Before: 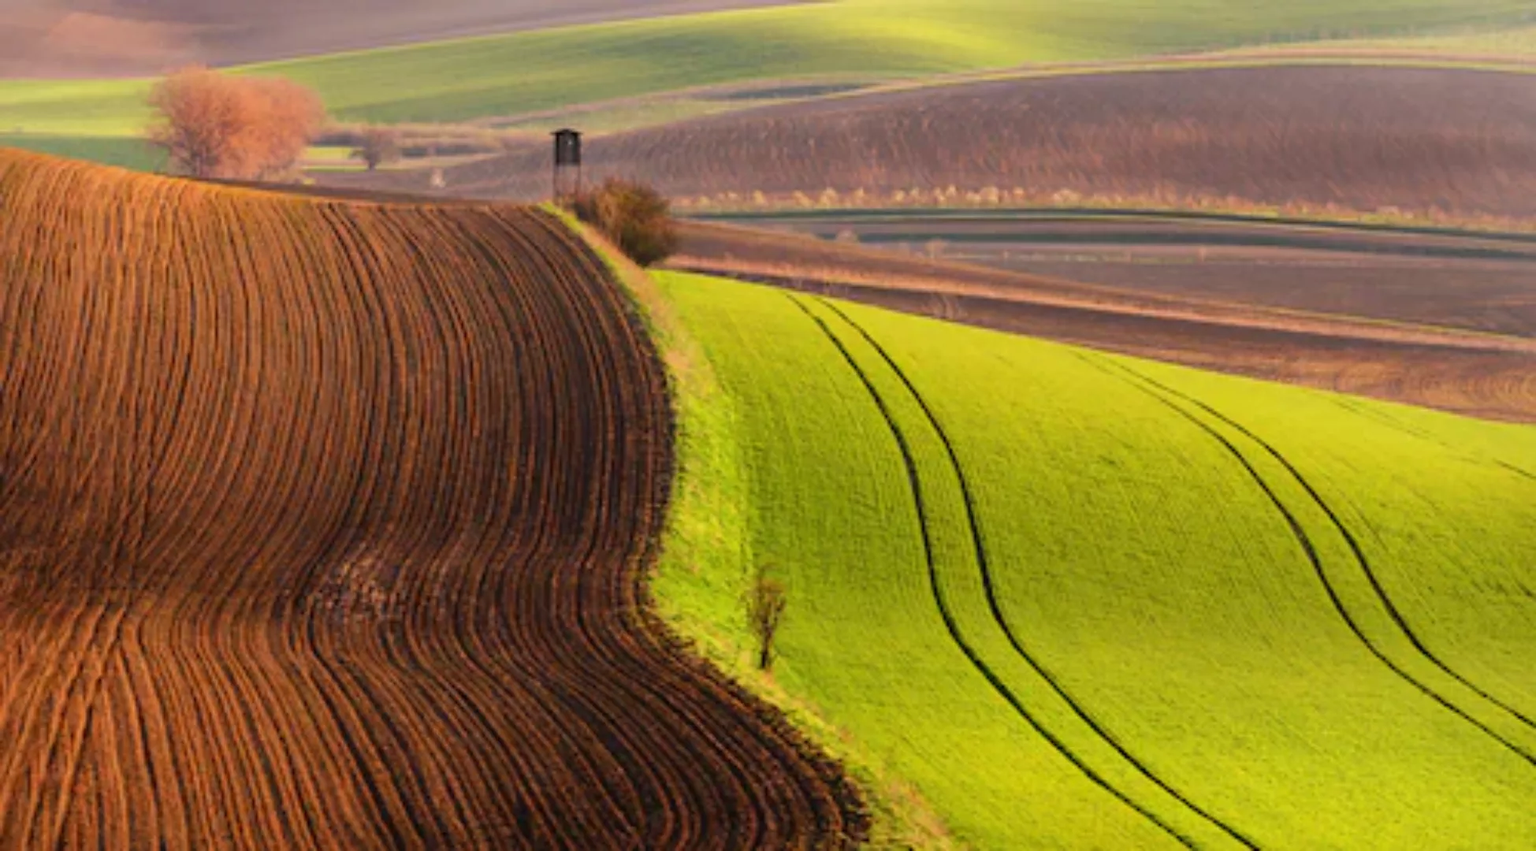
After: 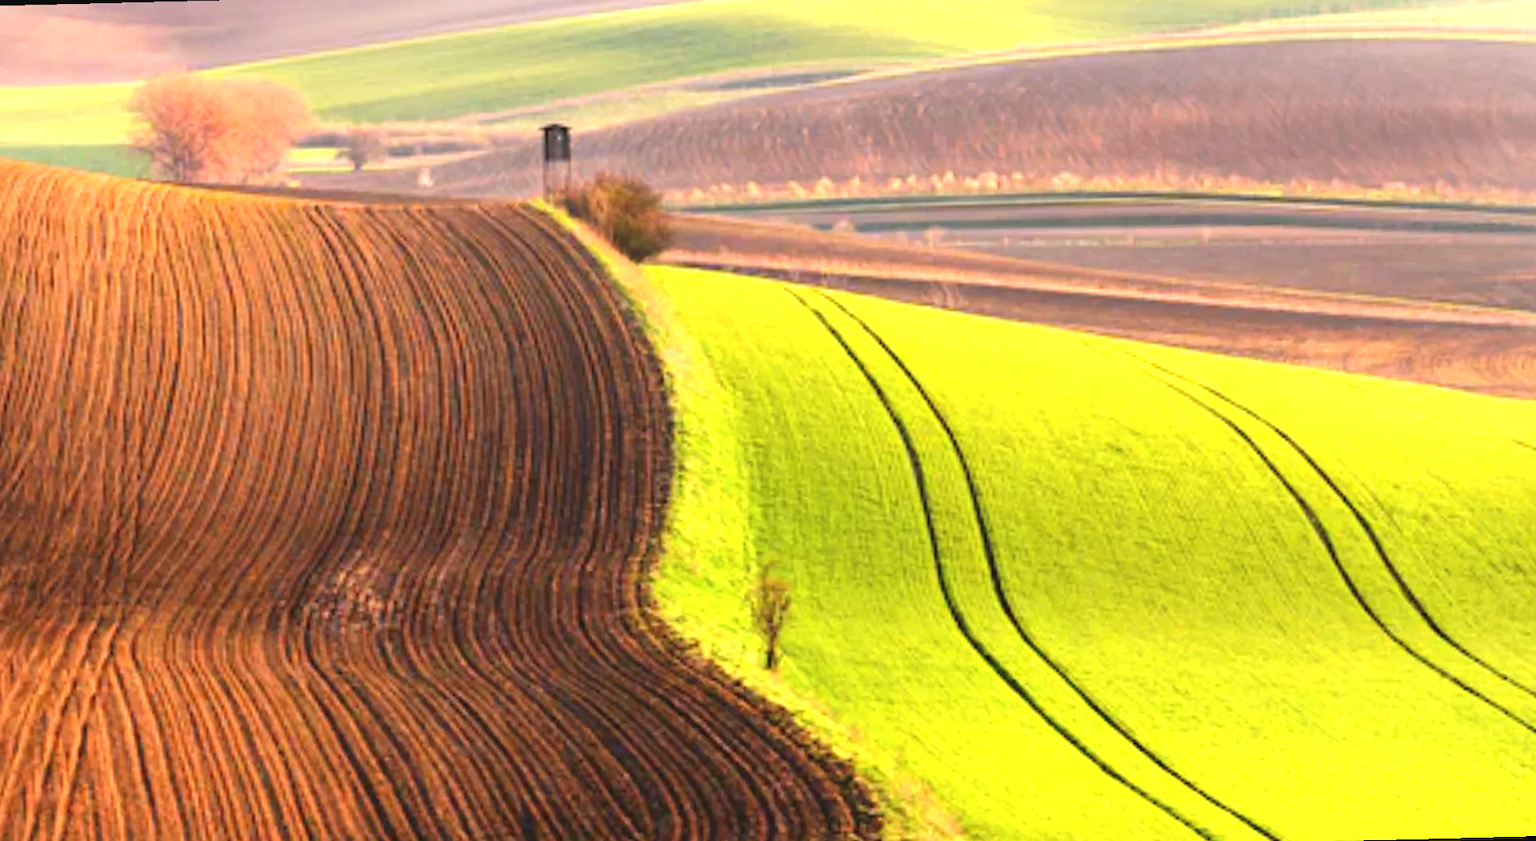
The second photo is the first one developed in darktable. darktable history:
rotate and perspective: rotation -1.42°, crop left 0.016, crop right 0.984, crop top 0.035, crop bottom 0.965
exposure: black level correction -0.002, exposure 1.115 EV, compensate highlight preservation false
